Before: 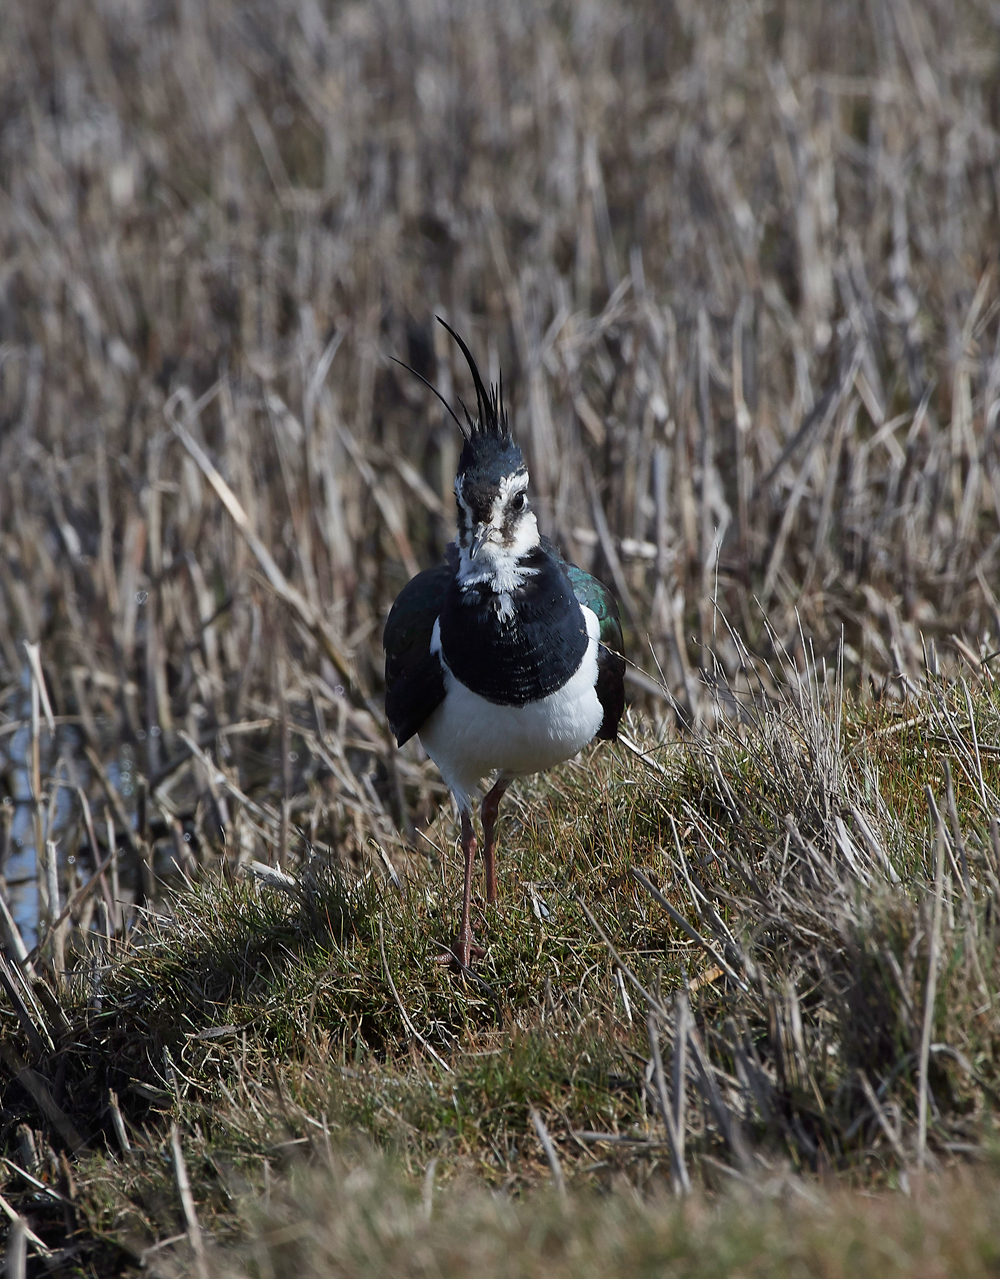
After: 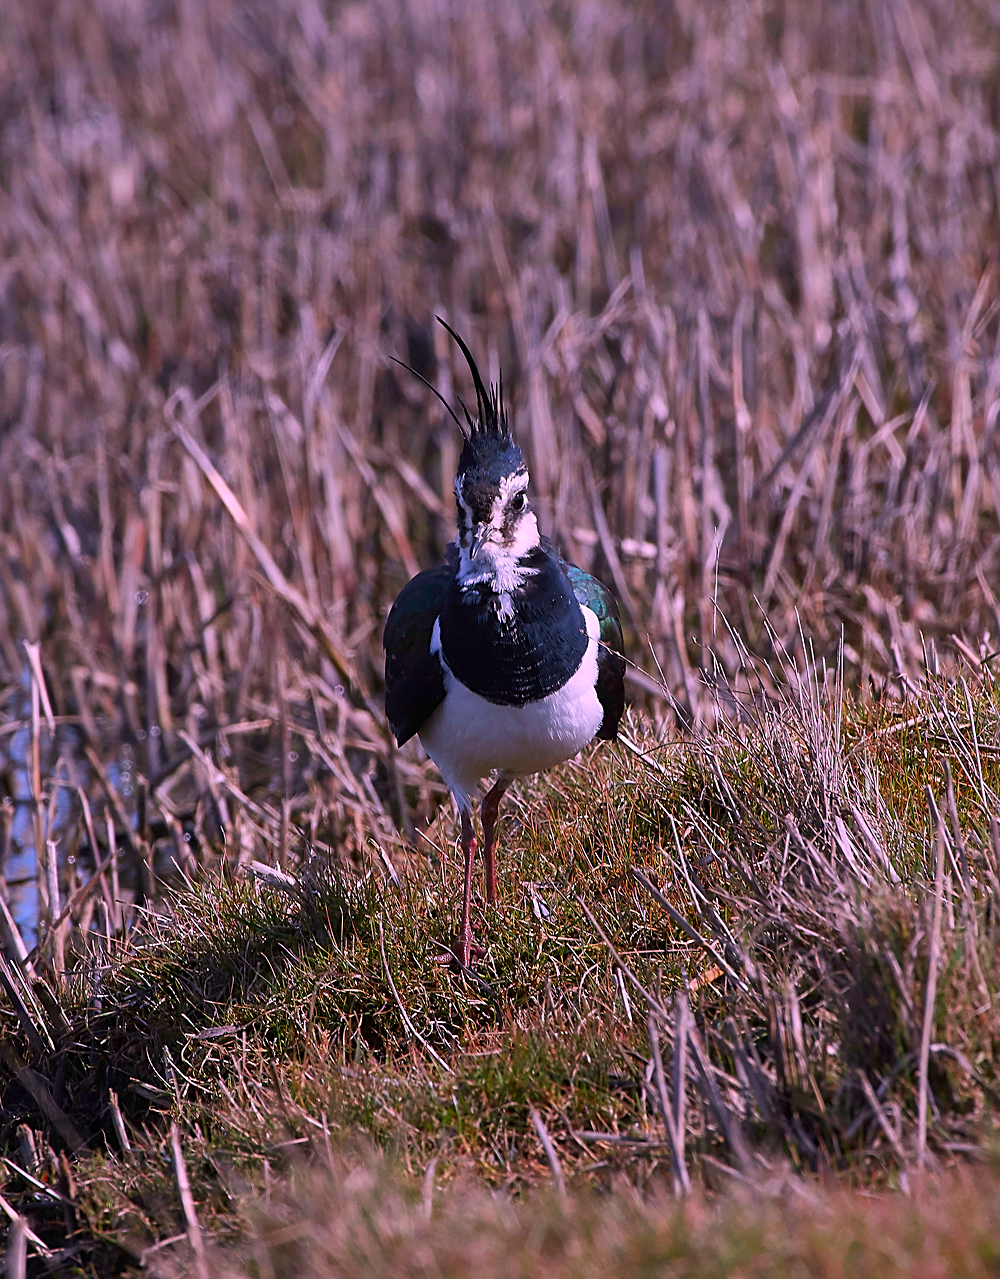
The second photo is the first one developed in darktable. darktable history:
color correction: highlights a* 19.1, highlights b* -11.49, saturation 1.67
tone equalizer: edges refinement/feathering 500, mask exposure compensation -1.57 EV, preserve details no
sharpen: on, module defaults
